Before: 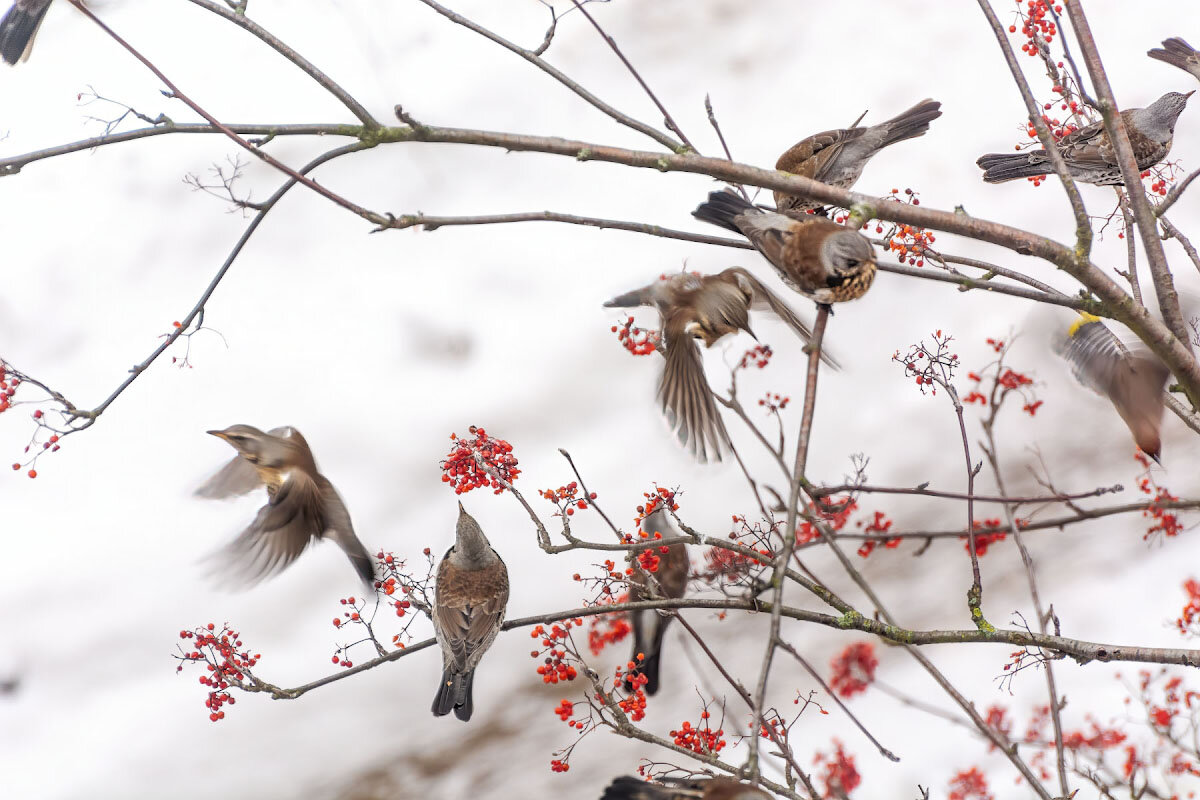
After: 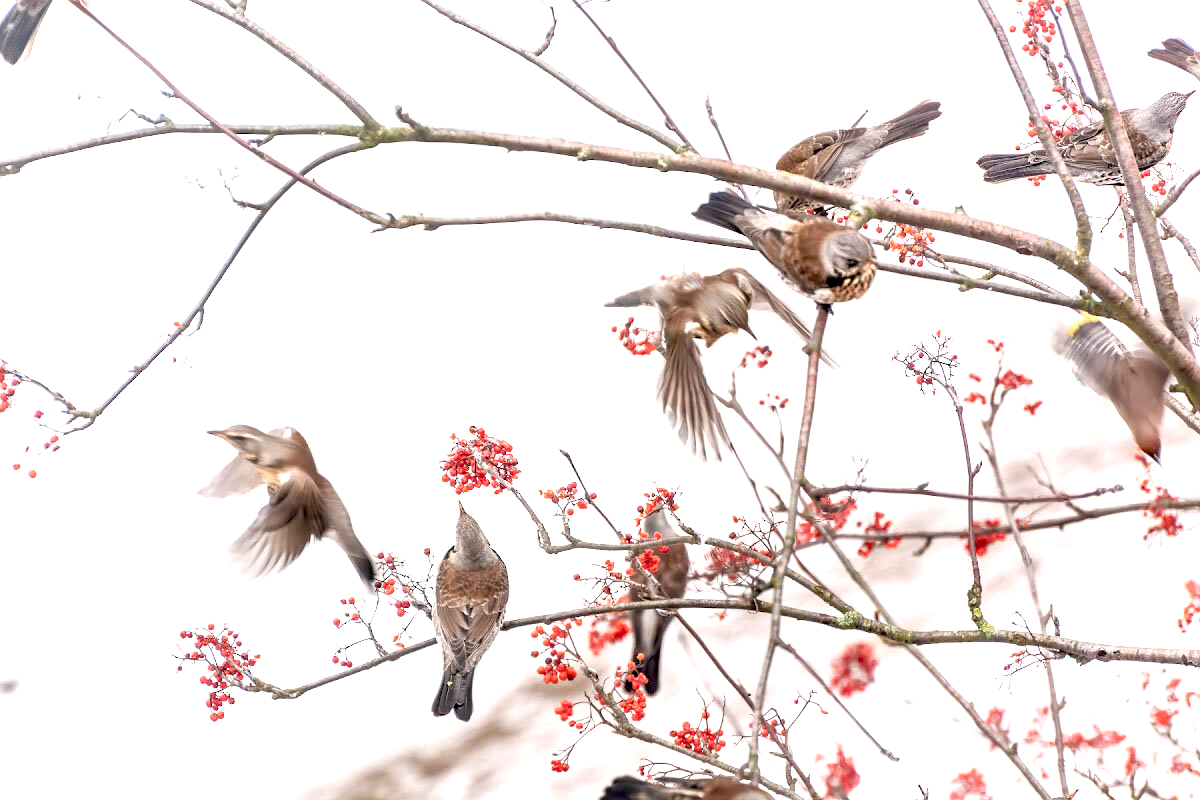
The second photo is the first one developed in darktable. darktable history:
color balance rgb: highlights gain › chroma 0.883%, highlights gain › hue 27°, perceptual saturation grading › global saturation 0.583%, perceptual saturation grading › highlights -32.403%, perceptual saturation grading › mid-tones 5.258%, perceptual saturation grading › shadows 18.389%, global vibrance 9.824%
exposure: black level correction 0.008, exposure 0.973 EV, compensate highlight preservation false
color calibration: illuminant same as pipeline (D50), adaptation XYZ, x 0.346, y 0.358, temperature 5005.88 K
